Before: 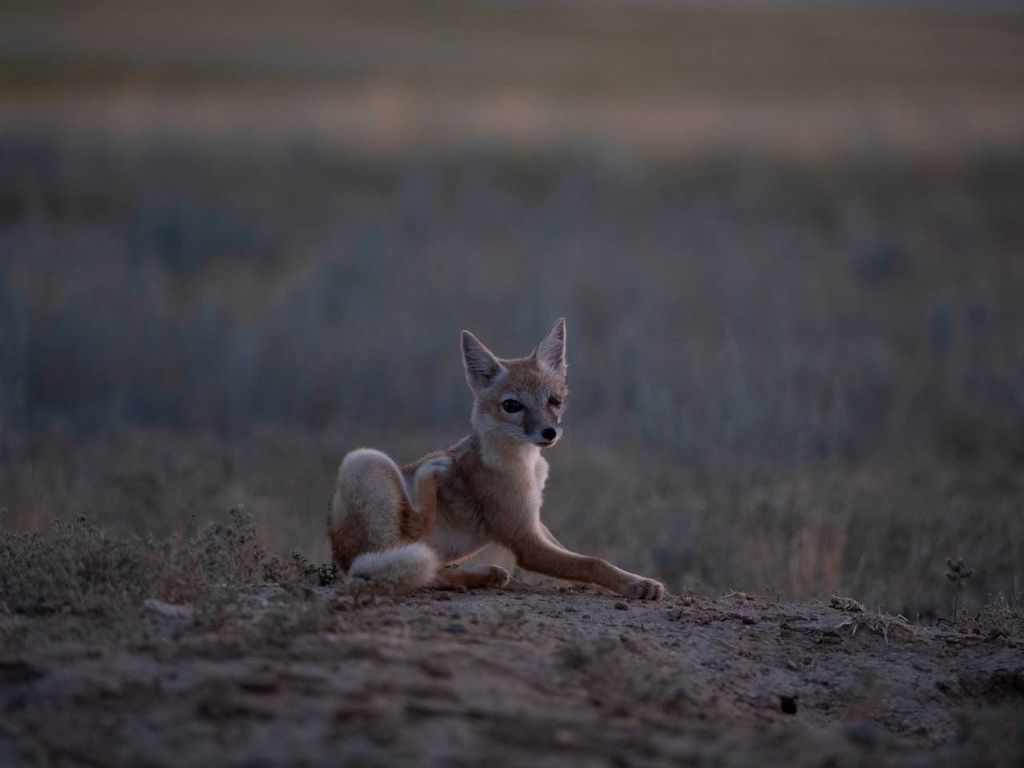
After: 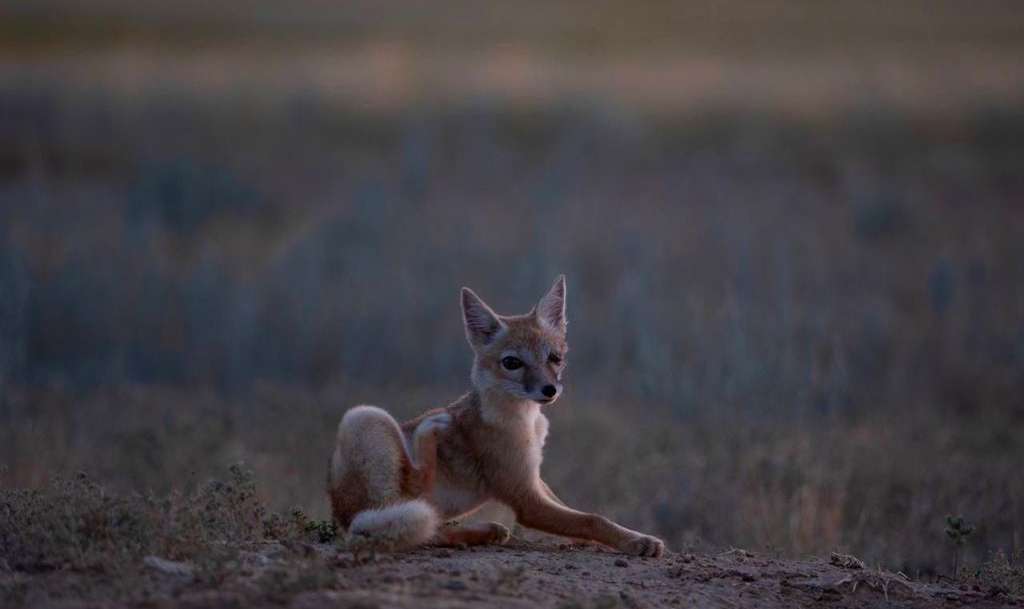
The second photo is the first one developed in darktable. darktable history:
crop and rotate: top 5.667%, bottom 14.937%
contrast brightness saturation: contrast 0.09, saturation 0.28
